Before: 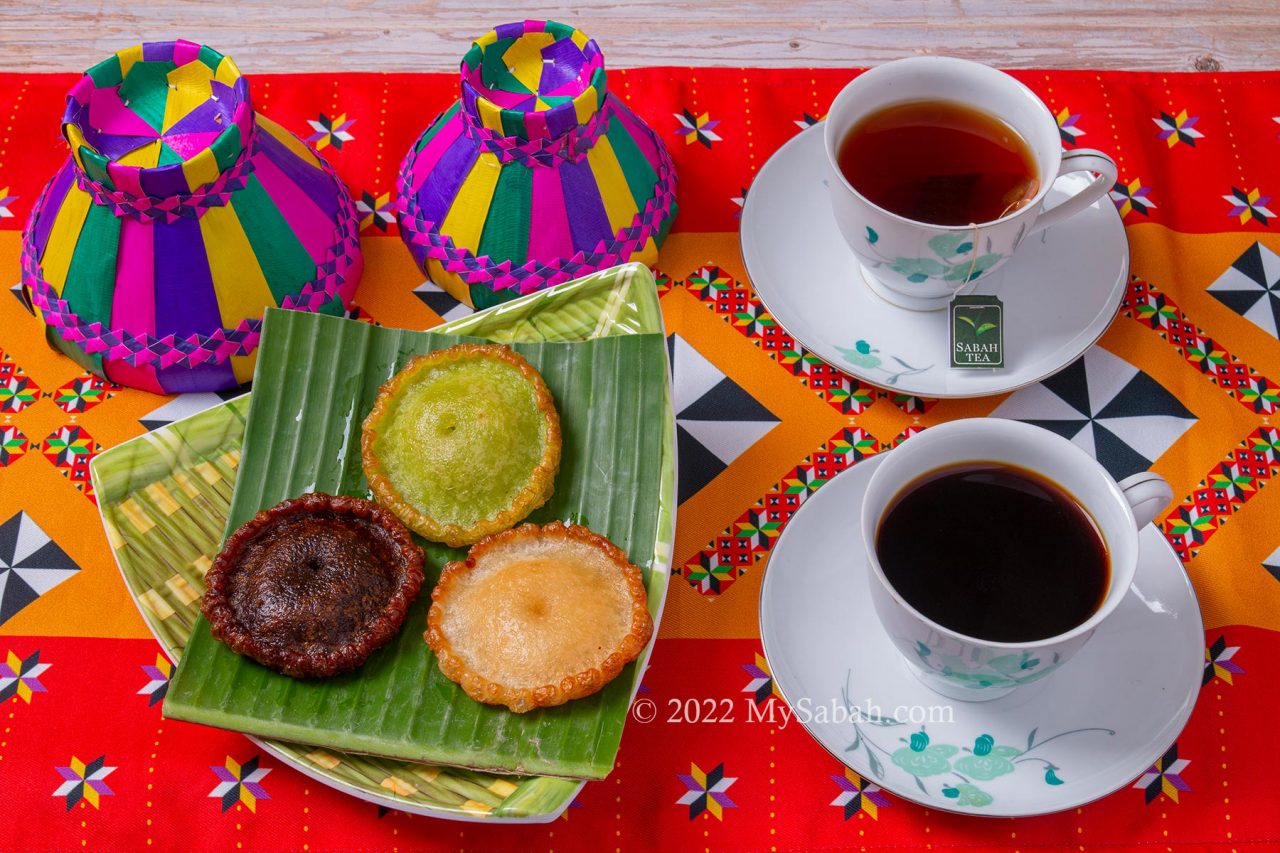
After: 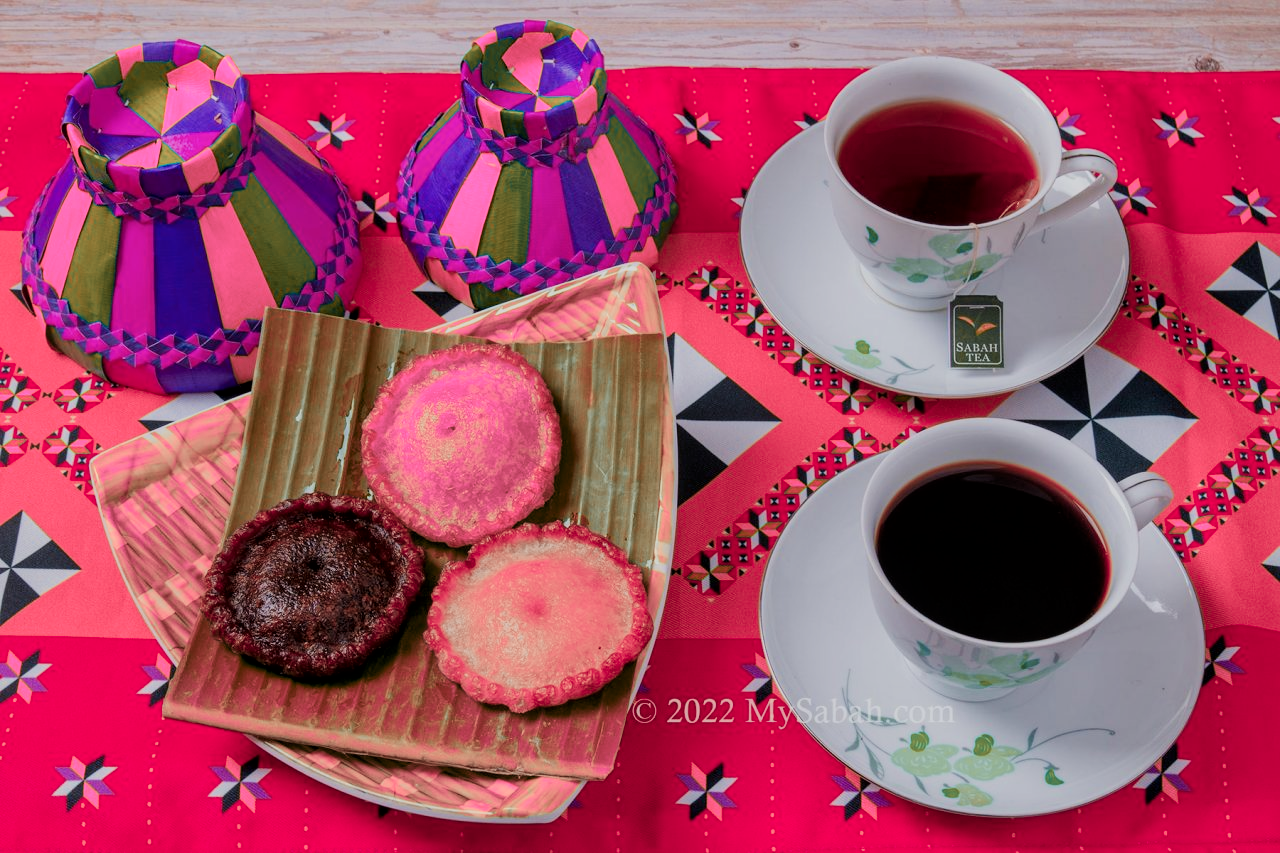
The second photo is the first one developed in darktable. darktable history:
color zones: curves: ch2 [(0, 0.488) (0.143, 0.417) (0.286, 0.212) (0.429, 0.179) (0.571, 0.154) (0.714, 0.415) (0.857, 0.495) (1, 0.488)], mix 32.91%
filmic rgb: black relative exposure -7.65 EV, white relative exposure 4.56 EV, threshold 3.01 EV, hardness 3.61, enable highlight reconstruction true
local contrast: mode bilateral grid, contrast 19, coarseness 50, detail 119%, midtone range 0.2
